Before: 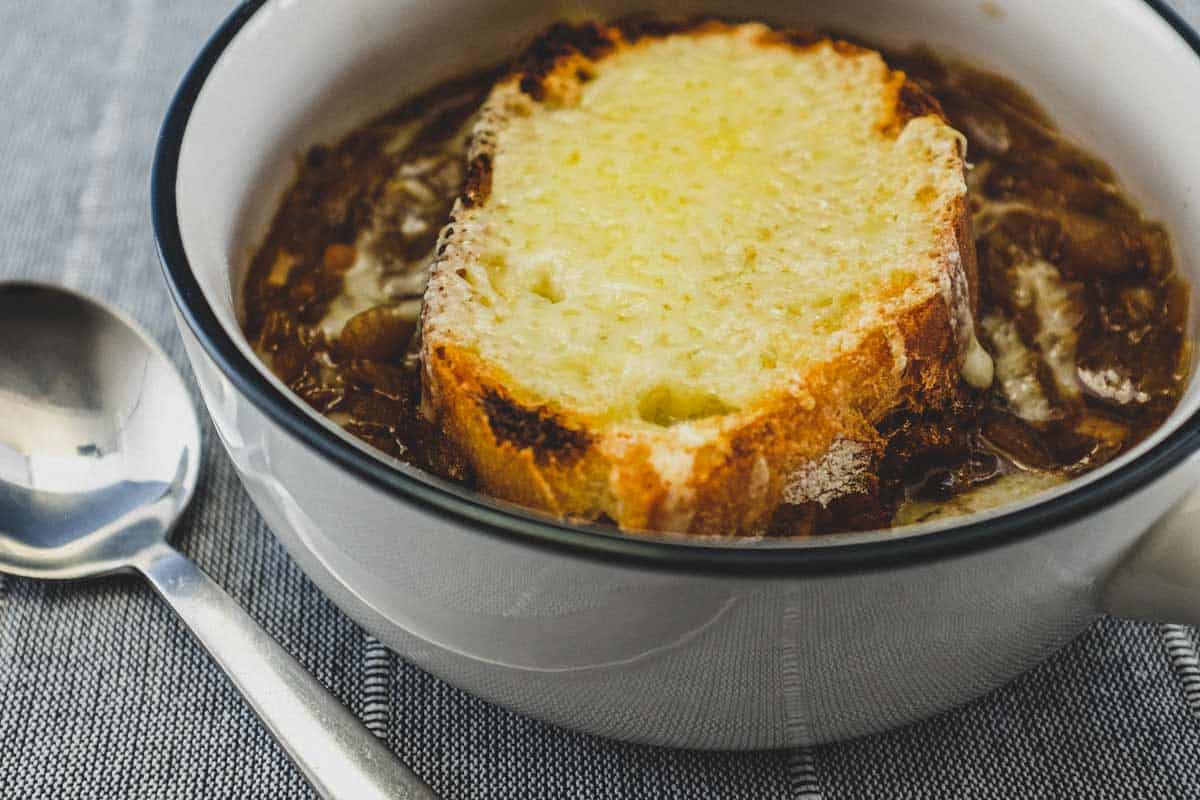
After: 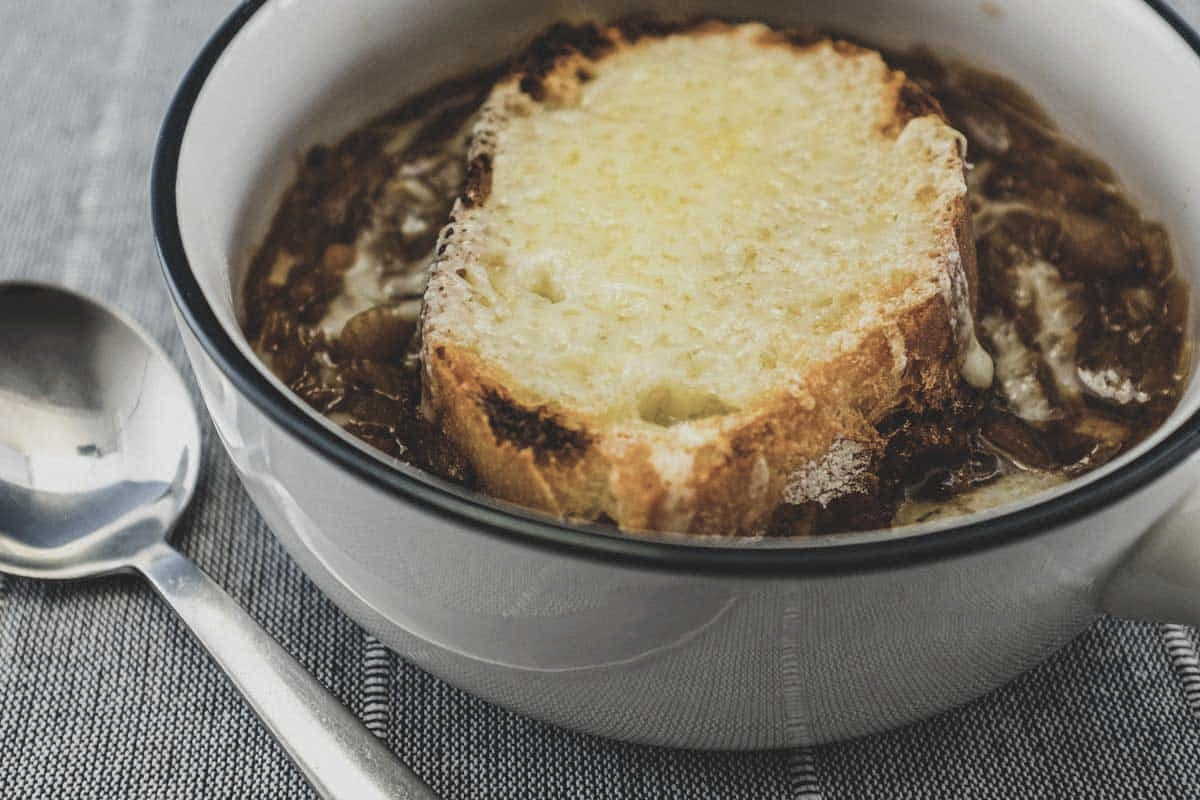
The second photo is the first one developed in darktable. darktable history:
contrast brightness saturation: contrast -0.053, saturation -0.415
exposure: compensate highlight preservation false
